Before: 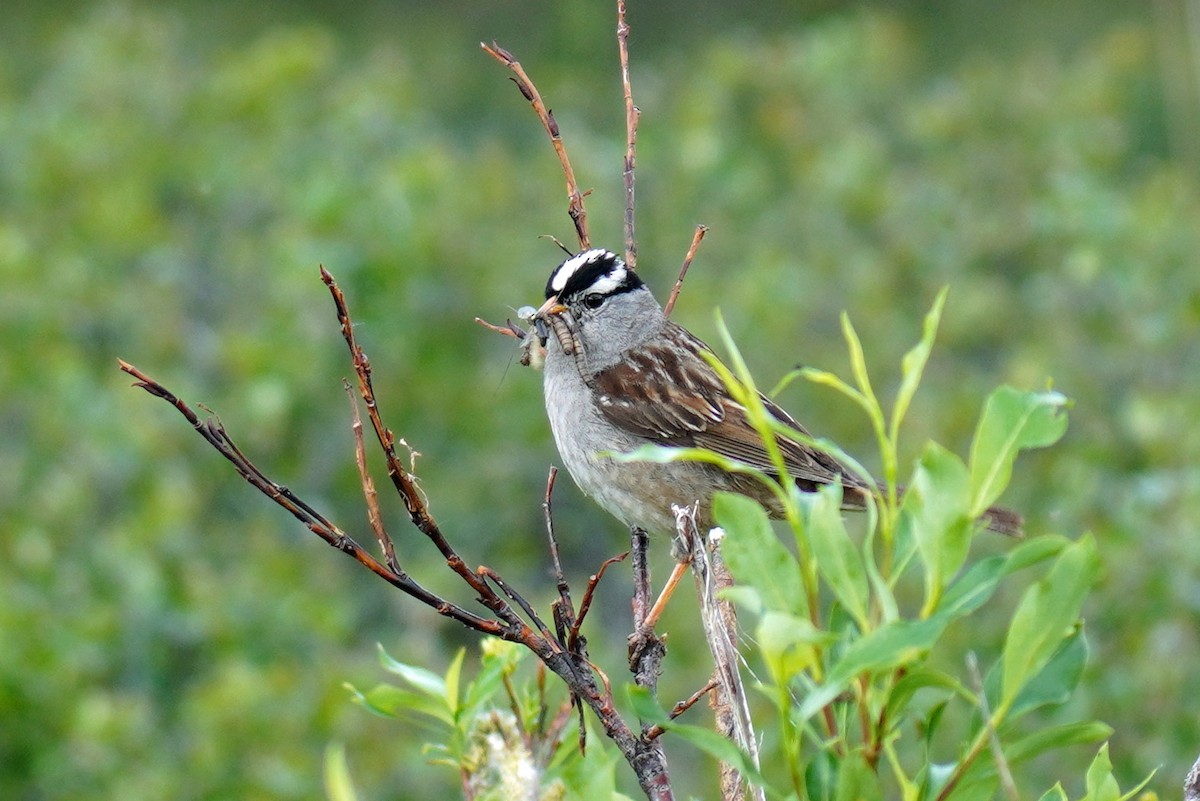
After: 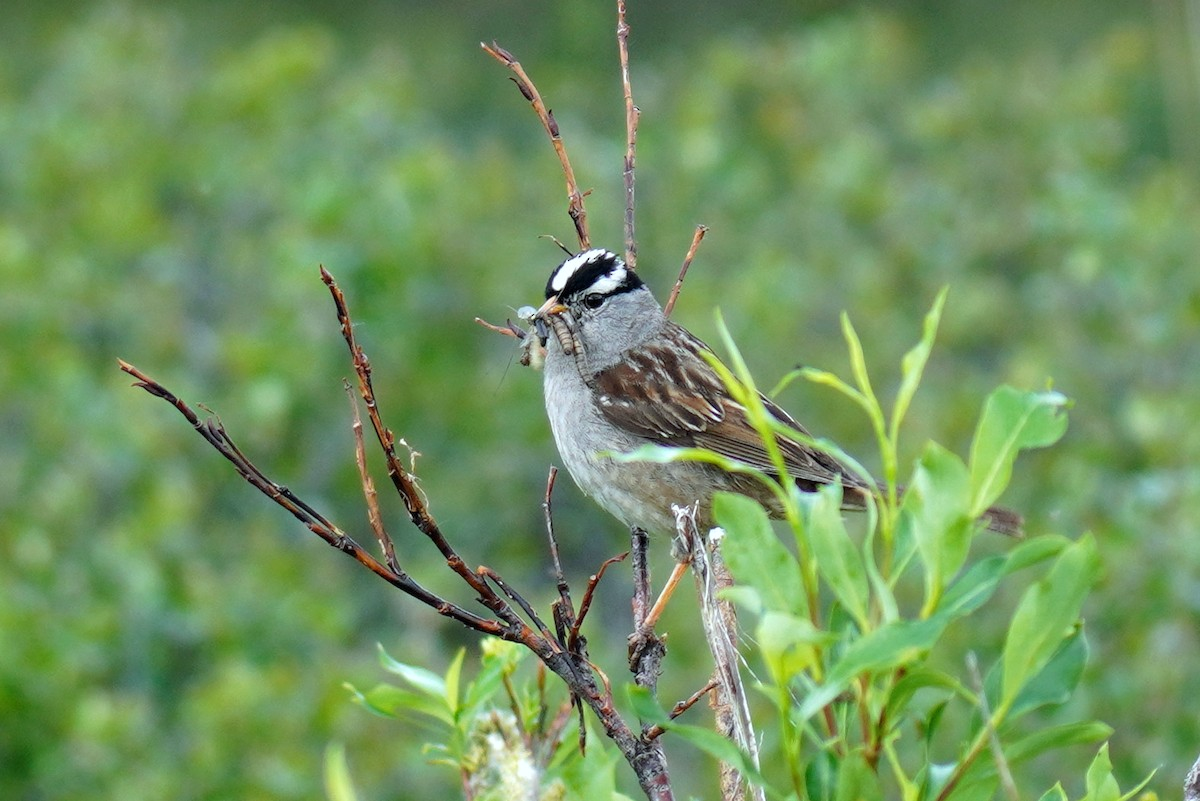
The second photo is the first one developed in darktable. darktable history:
color correction: highlights a* -4.28, highlights b* 6.53
color calibration: illuminant as shot in camera, x 0.358, y 0.373, temperature 4628.91 K
